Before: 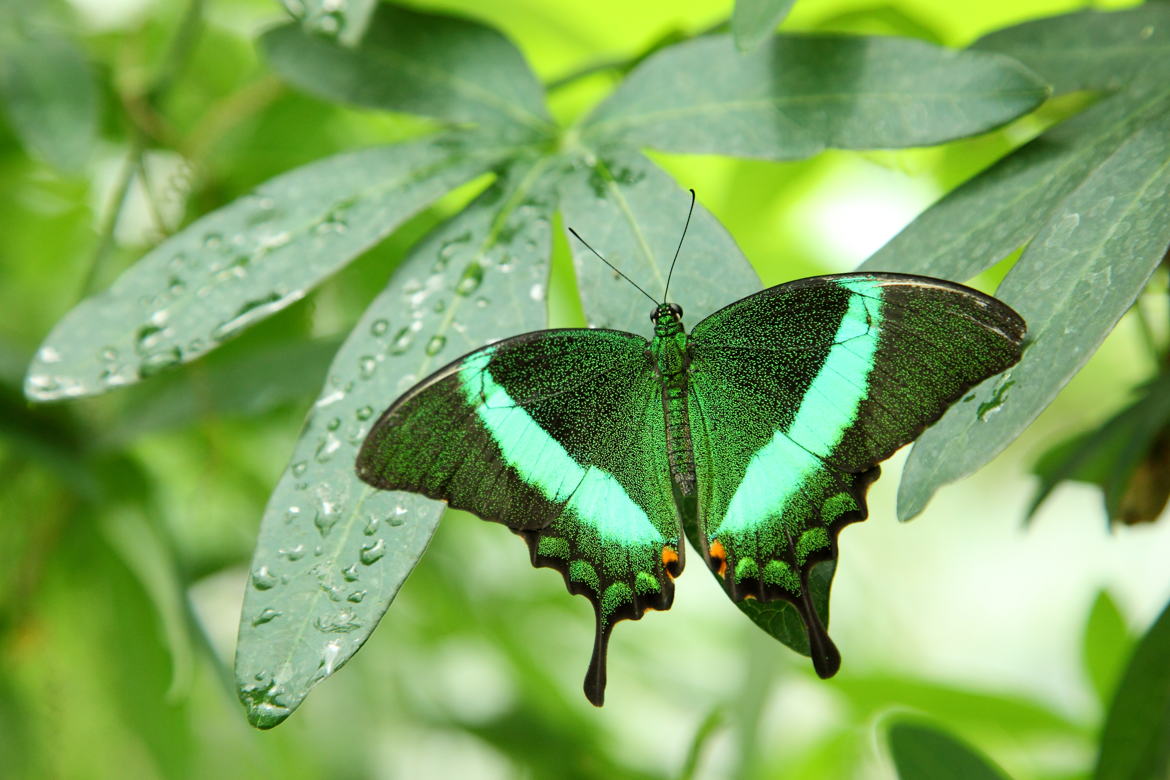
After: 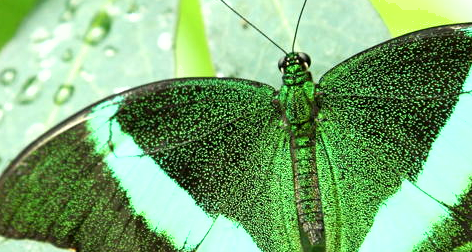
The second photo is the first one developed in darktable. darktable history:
local contrast: mode bilateral grid, contrast 20, coarseness 50, detail 128%, midtone range 0.2
crop: left 31.877%, top 32.211%, right 27.73%, bottom 35.419%
exposure: exposure 0.494 EV, compensate highlight preservation false
shadows and highlights: shadows -12.05, white point adjustment 3.86, highlights 28.12, highlights color adjustment 0.417%
